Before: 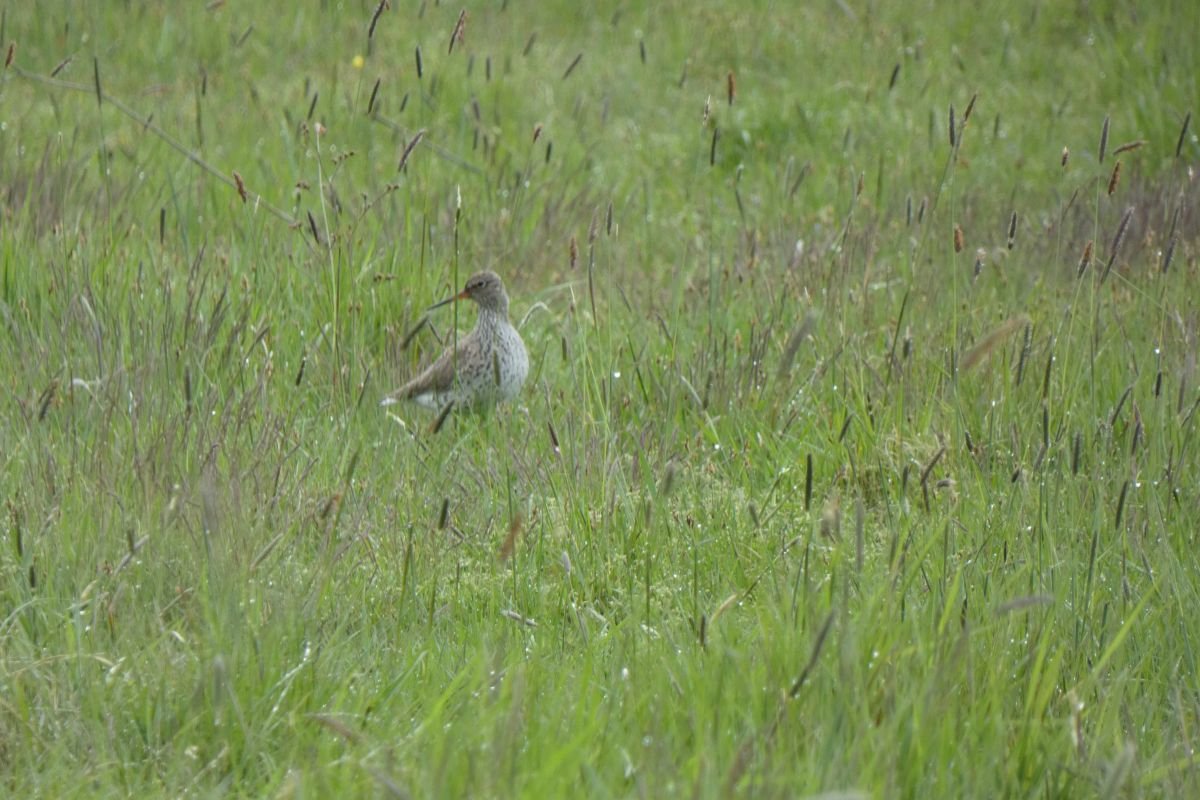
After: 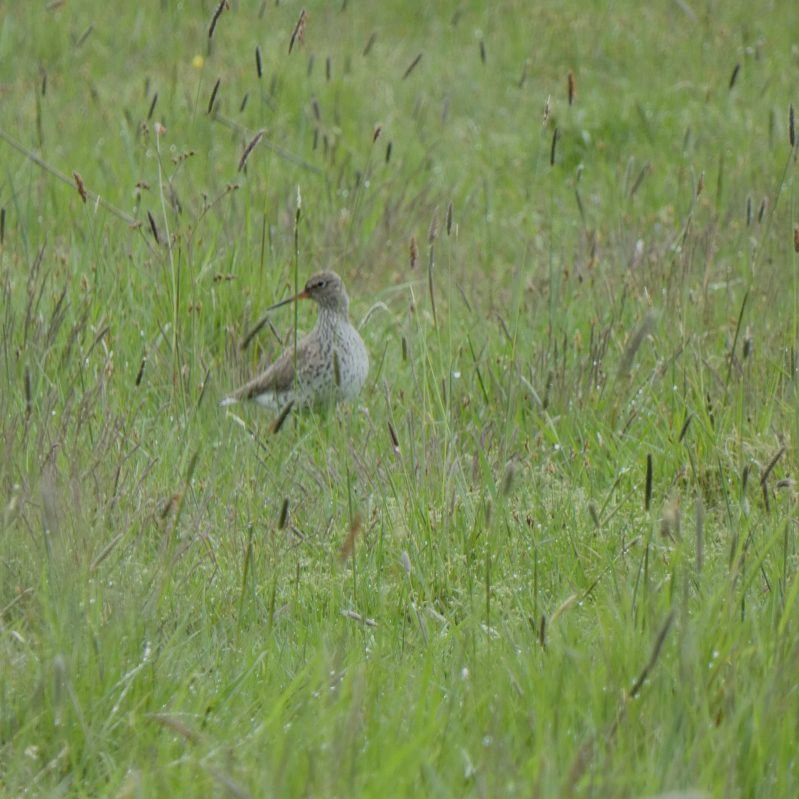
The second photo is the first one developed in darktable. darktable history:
crop and rotate: left 13.342%, right 19.991%
filmic rgb: black relative exposure -7.65 EV, white relative exposure 4.56 EV, hardness 3.61
